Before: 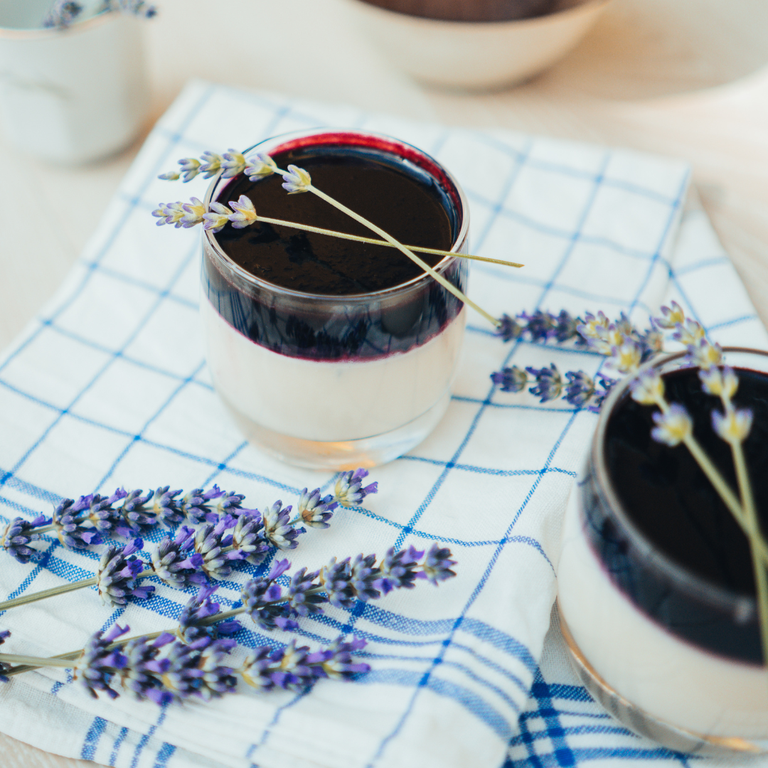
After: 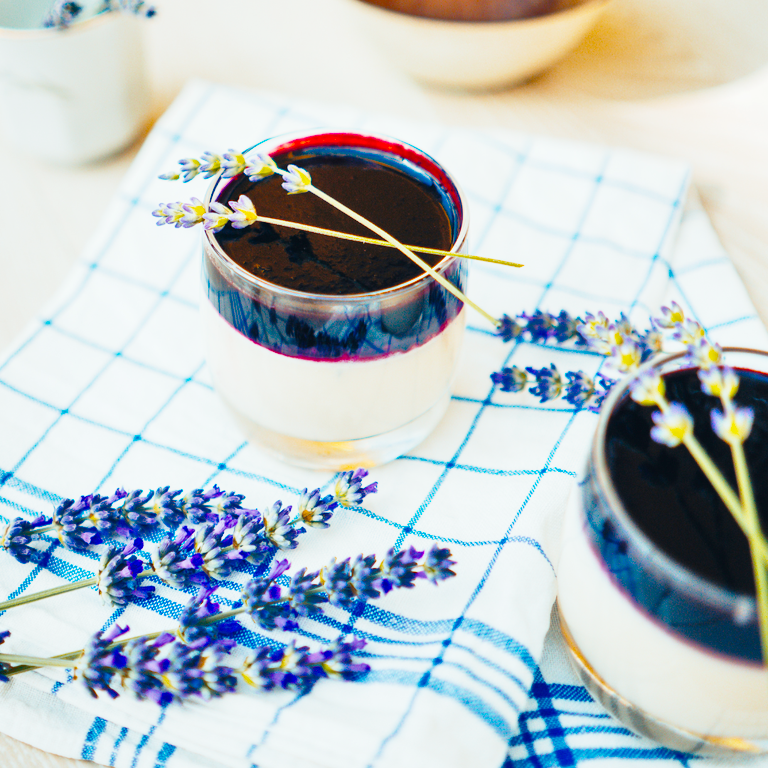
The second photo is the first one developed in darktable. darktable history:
color balance rgb: perceptual saturation grading › global saturation 36.667%, perceptual saturation grading › shadows 35.797%, global vibrance 23.376%
shadows and highlights: shadows 32.46, highlights -45.95, compress 49.94%, soften with gaussian
base curve: curves: ch0 [(0, 0) (0.028, 0.03) (0.121, 0.232) (0.46, 0.748) (0.859, 0.968) (1, 1)], preserve colors none
tone equalizer: -7 EV 0.164 EV, -6 EV 0.567 EV, -5 EV 1.14 EV, -4 EV 1.33 EV, -3 EV 1.18 EV, -2 EV 0.6 EV, -1 EV 0.151 EV
